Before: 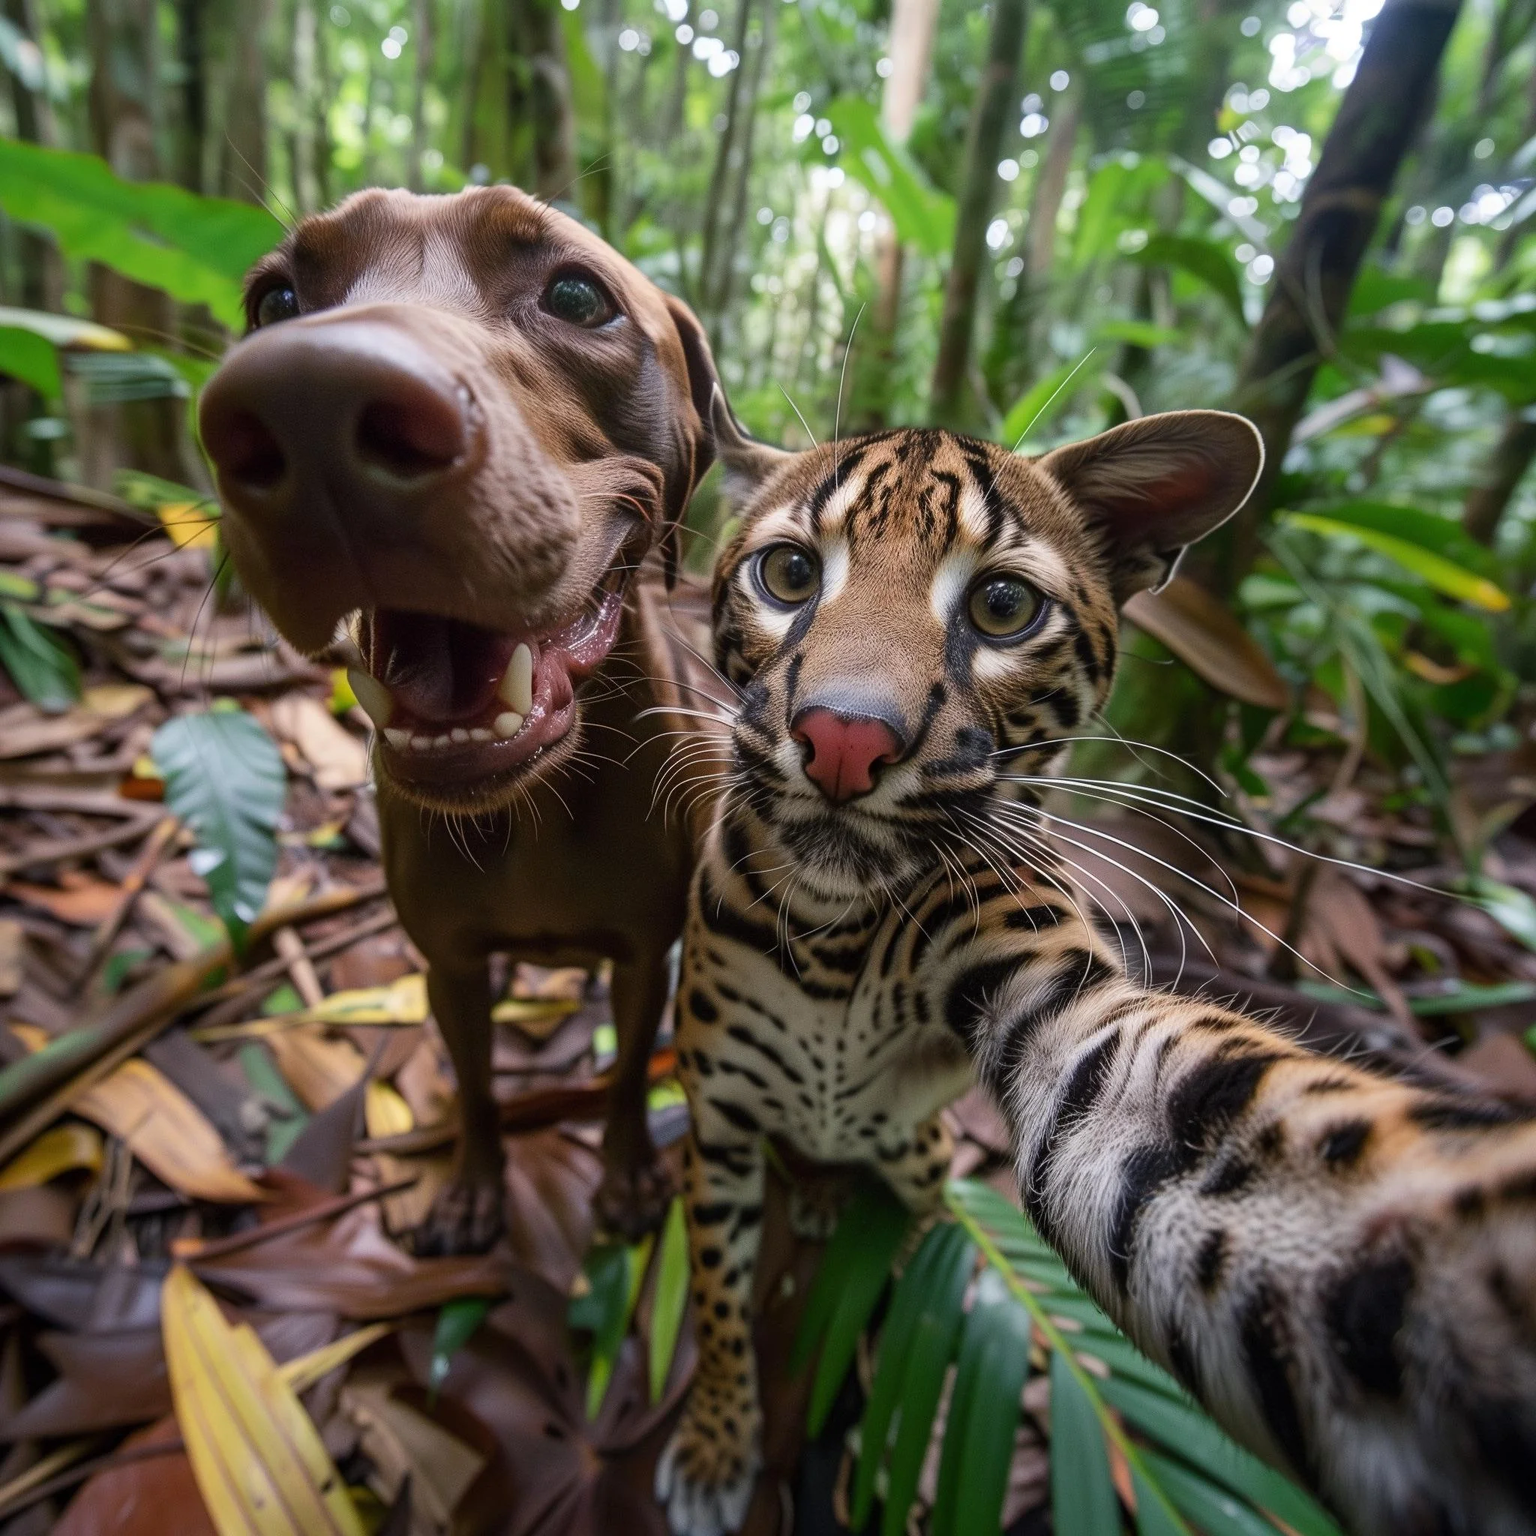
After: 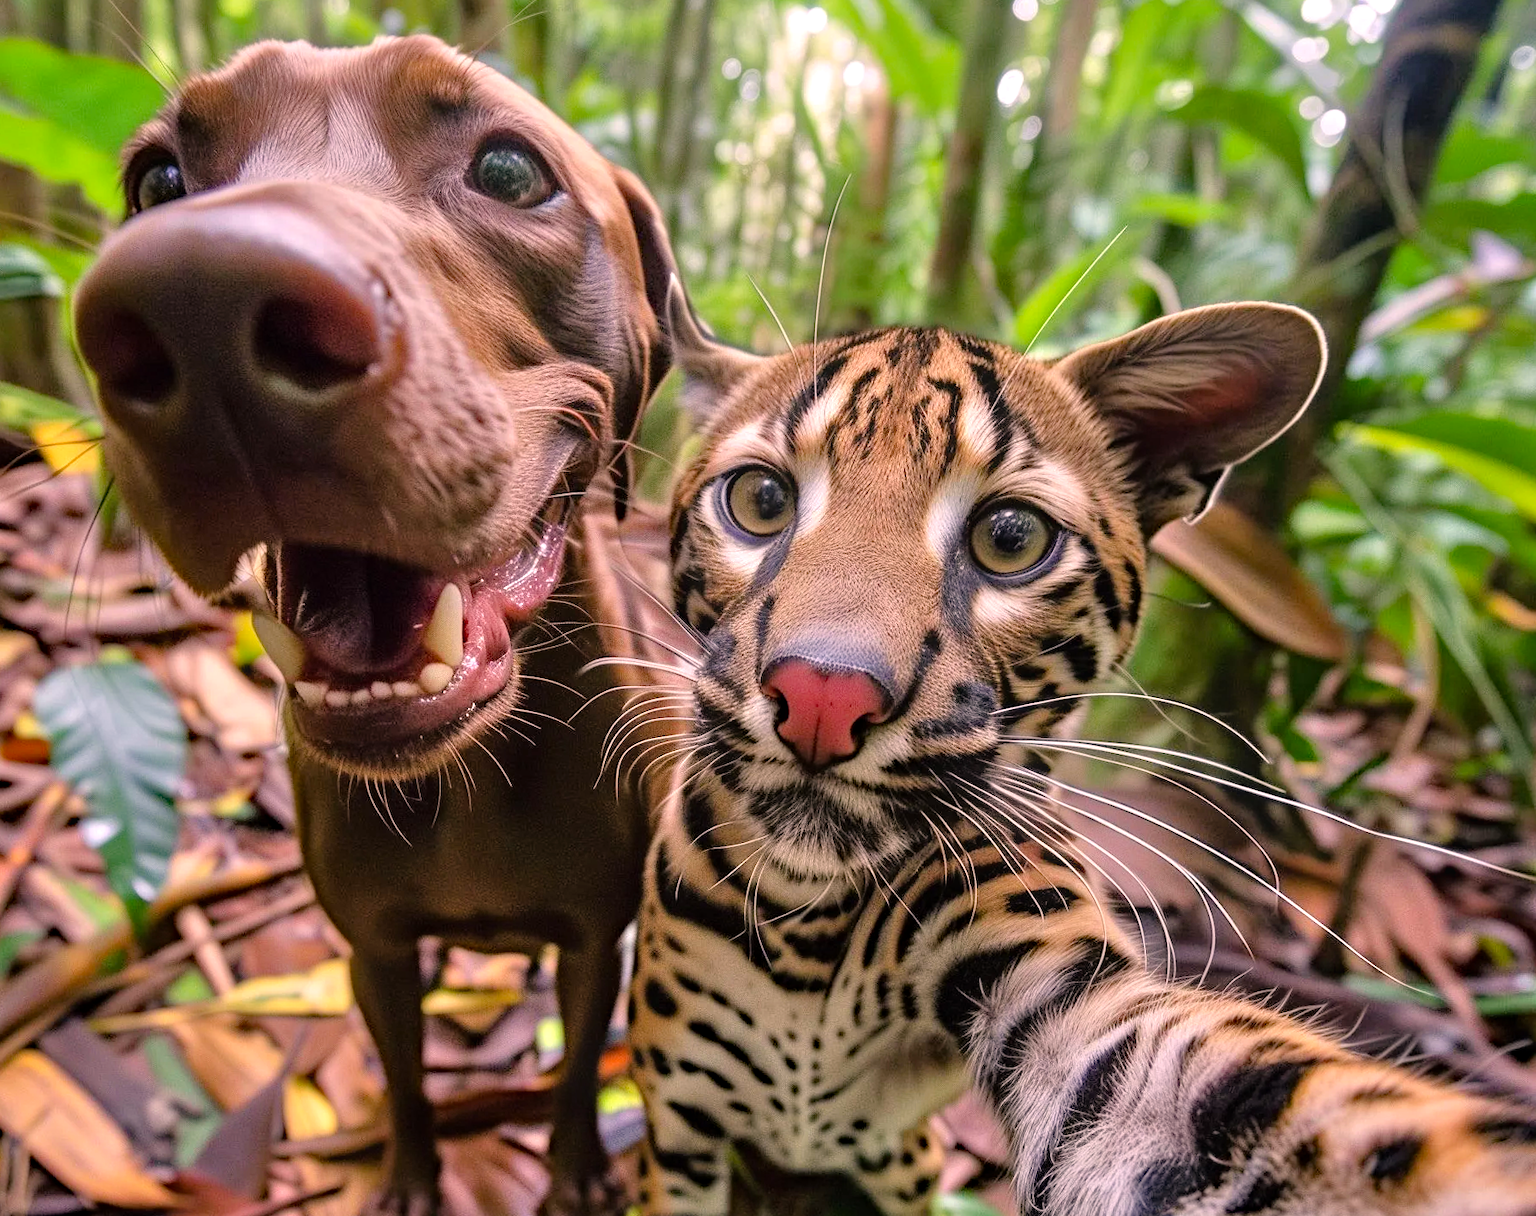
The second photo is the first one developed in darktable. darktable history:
crop: left 5.596%, top 10.314%, right 3.534%, bottom 19.395%
color correction: highlights a* 12.23, highlights b* 5.41
haze removal: strength 0.29, distance 0.25, compatibility mode true, adaptive false
tone equalizer: -7 EV 0.15 EV, -6 EV 0.6 EV, -5 EV 1.15 EV, -4 EV 1.33 EV, -3 EV 1.15 EV, -2 EV 0.6 EV, -1 EV 0.15 EV, mask exposure compensation -0.5 EV
shadows and highlights: shadows 37.27, highlights -28.18, soften with gaussian
bloom: size 9%, threshold 100%, strength 7%
rotate and perspective: rotation 0.074°, lens shift (vertical) 0.096, lens shift (horizontal) -0.041, crop left 0.043, crop right 0.952, crop top 0.024, crop bottom 0.979
